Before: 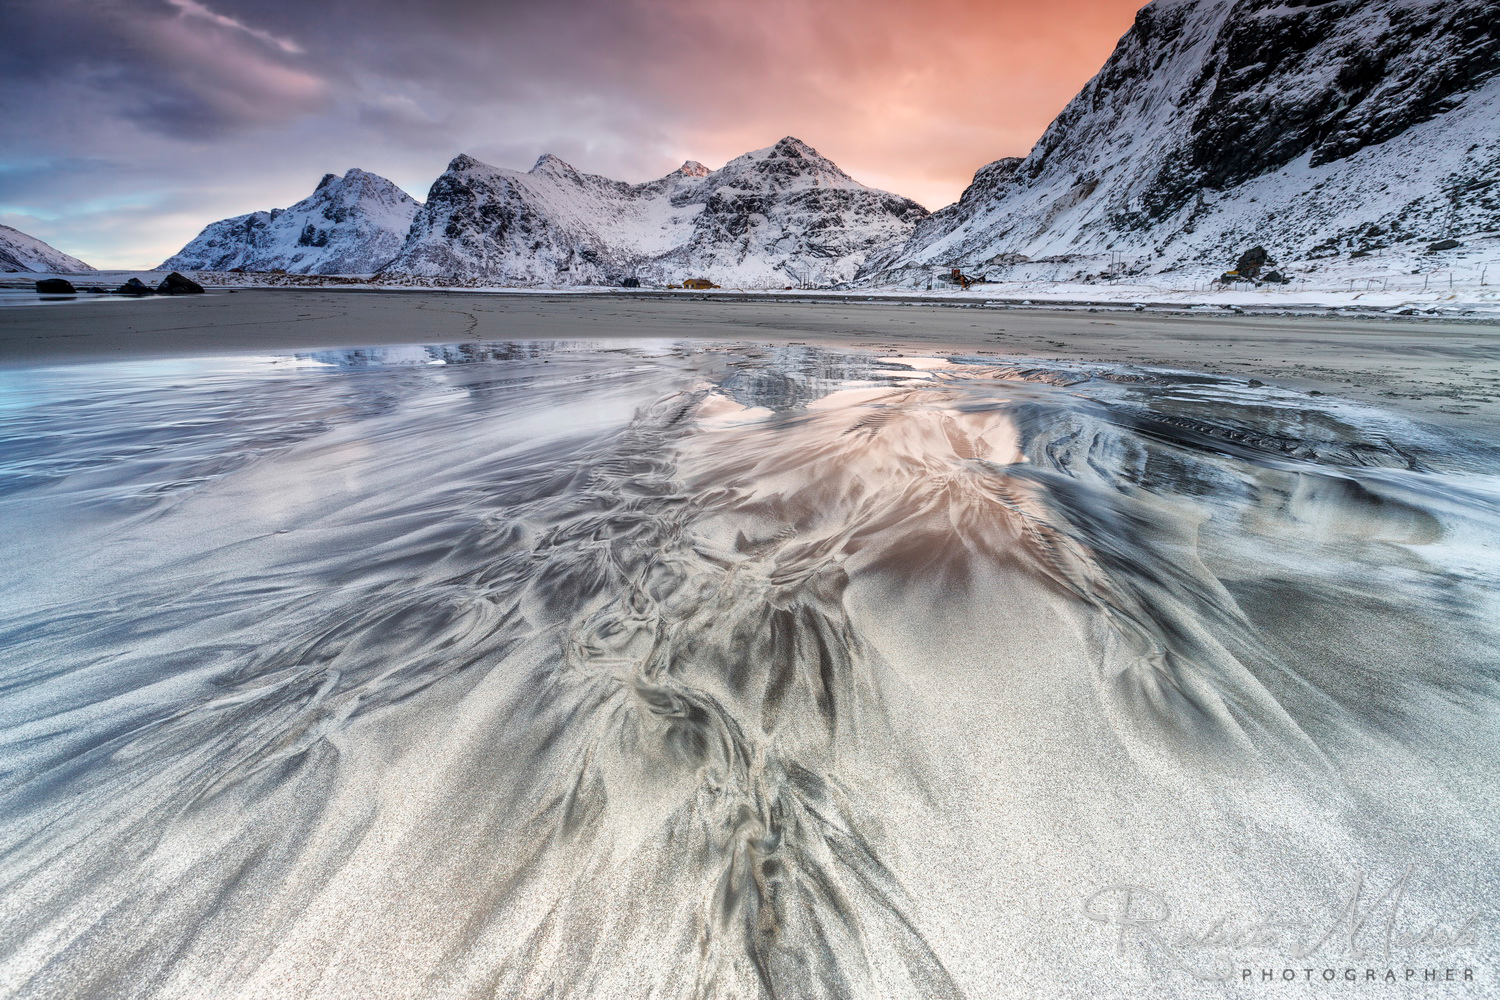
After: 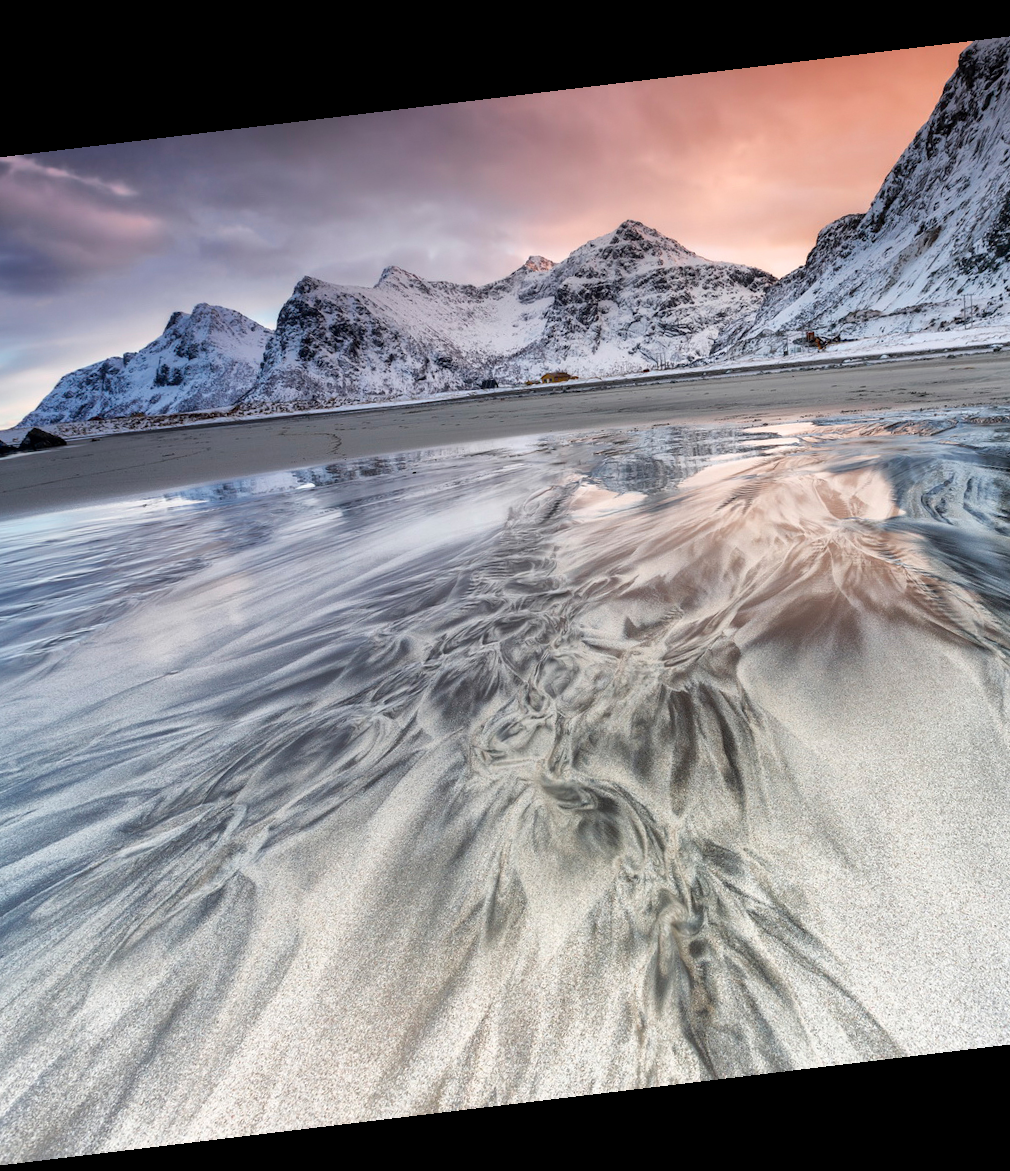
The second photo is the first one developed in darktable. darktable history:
rotate and perspective: rotation -6.83°, automatic cropping off
crop: left 10.644%, right 26.528%
